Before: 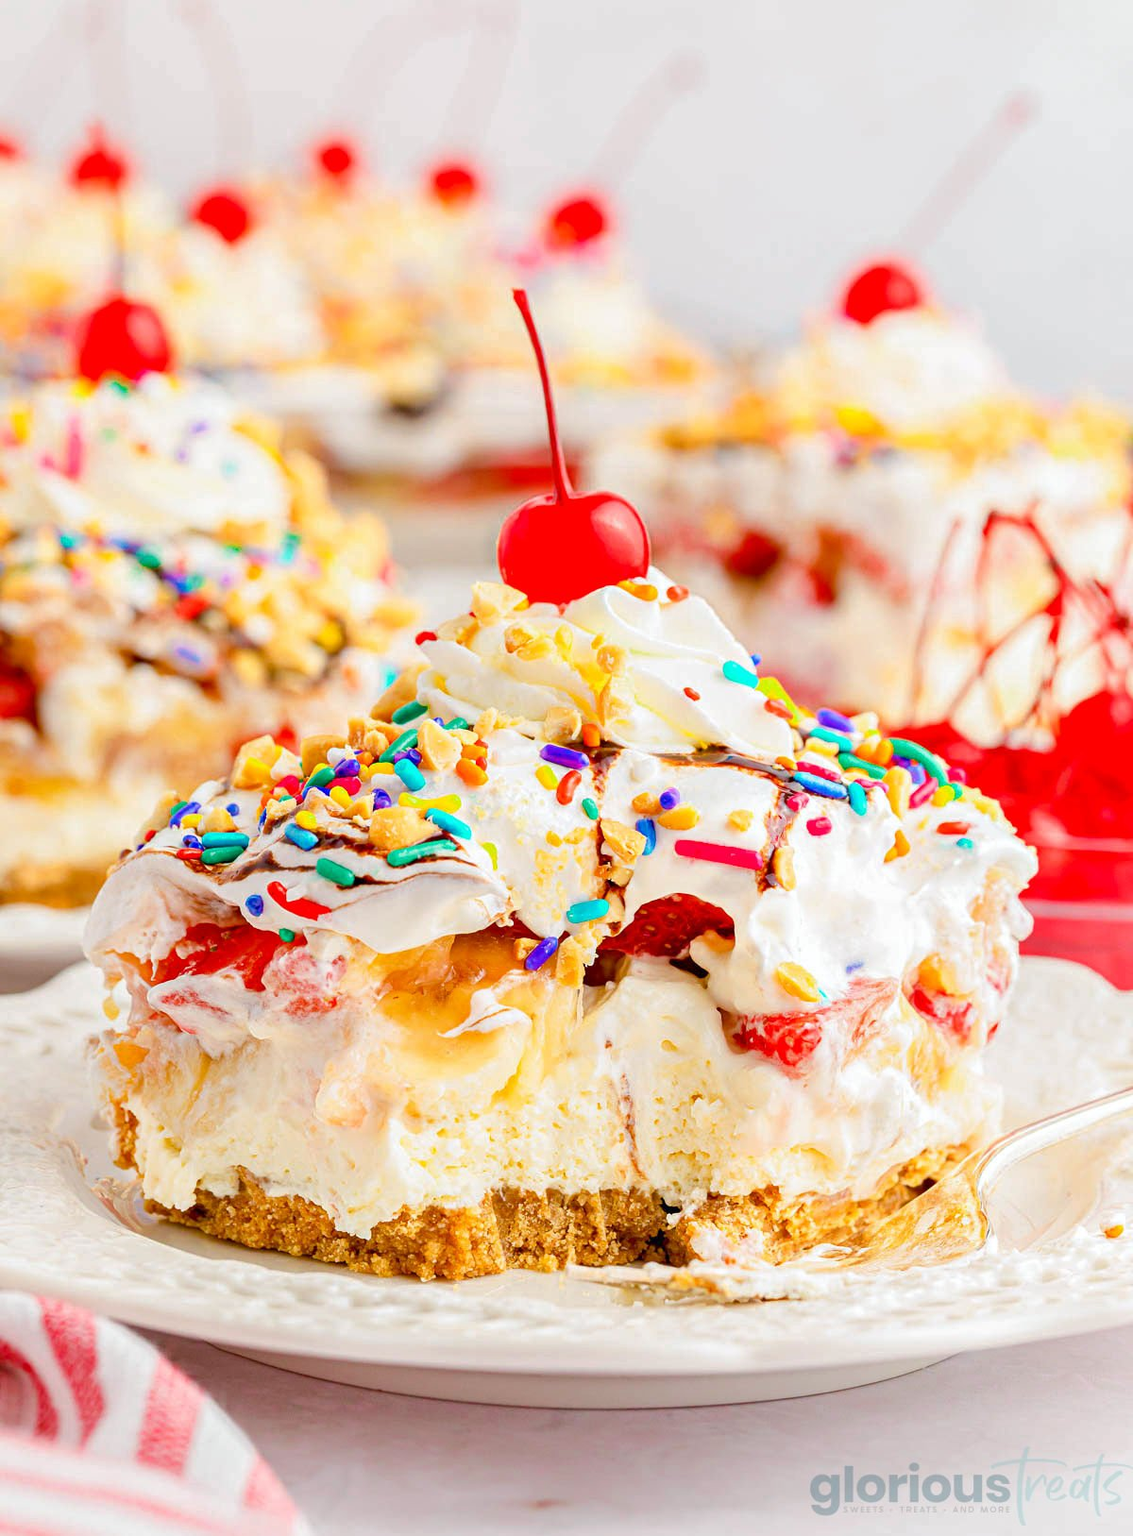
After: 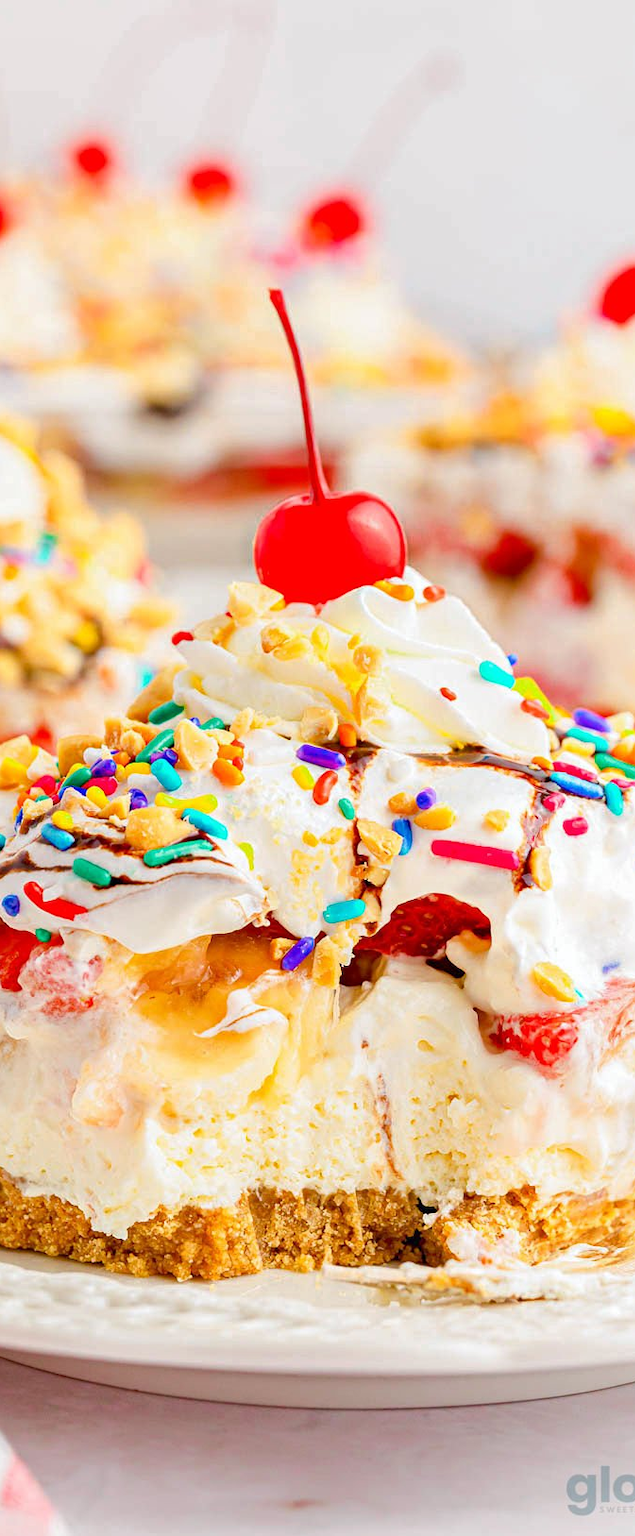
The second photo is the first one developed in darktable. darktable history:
crop: left 21.58%, right 22.266%
